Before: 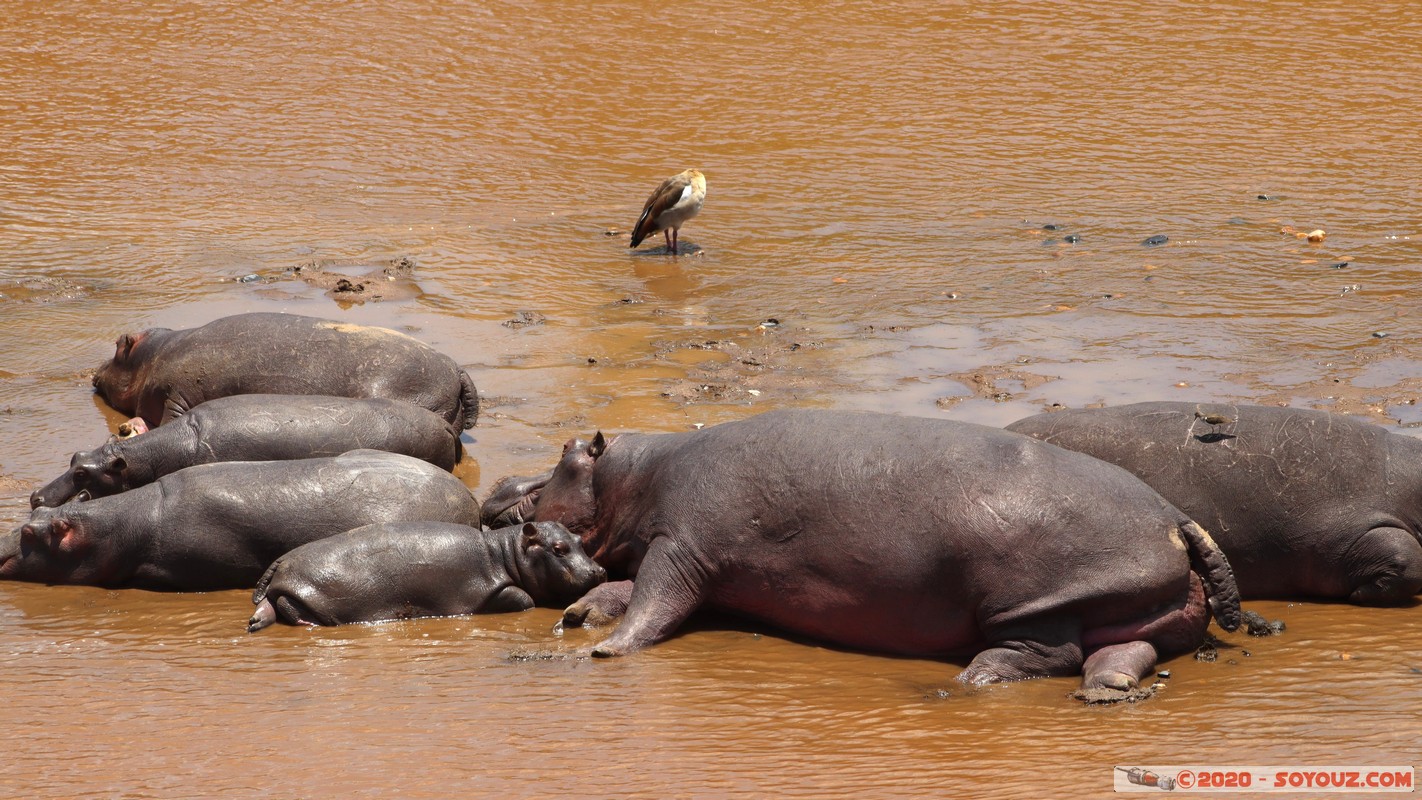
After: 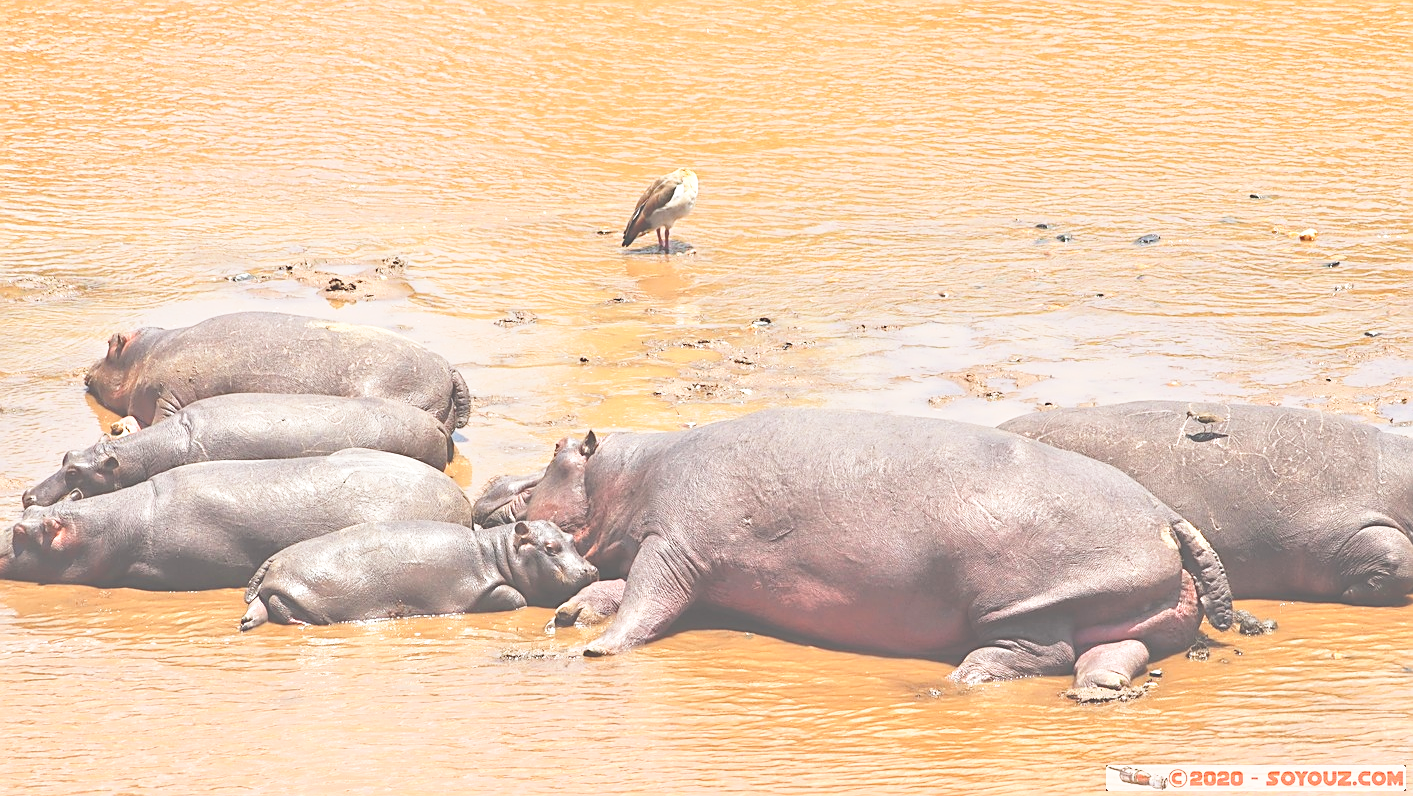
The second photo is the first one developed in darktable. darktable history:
shadows and highlights: shadows 0, highlights 40
sharpen: amount 0.6
tone equalizer: -7 EV 0.15 EV, -6 EV 0.6 EV, -5 EV 1.15 EV, -4 EV 1.33 EV, -3 EV 1.15 EV, -2 EV 0.6 EV, -1 EV 0.15 EV, mask exposure compensation -0.5 EV
base curve: curves: ch0 [(0, 0) (0.036, 0.037) (0.121, 0.228) (0.46, 0.76) (0.859, 0.983) (1, 1)], preserve colors none
exposure: black level correction -0.03, compensate highlight preservation false
crop and rotate: left 0.614%, top 0.179%, bottom 0.309%
